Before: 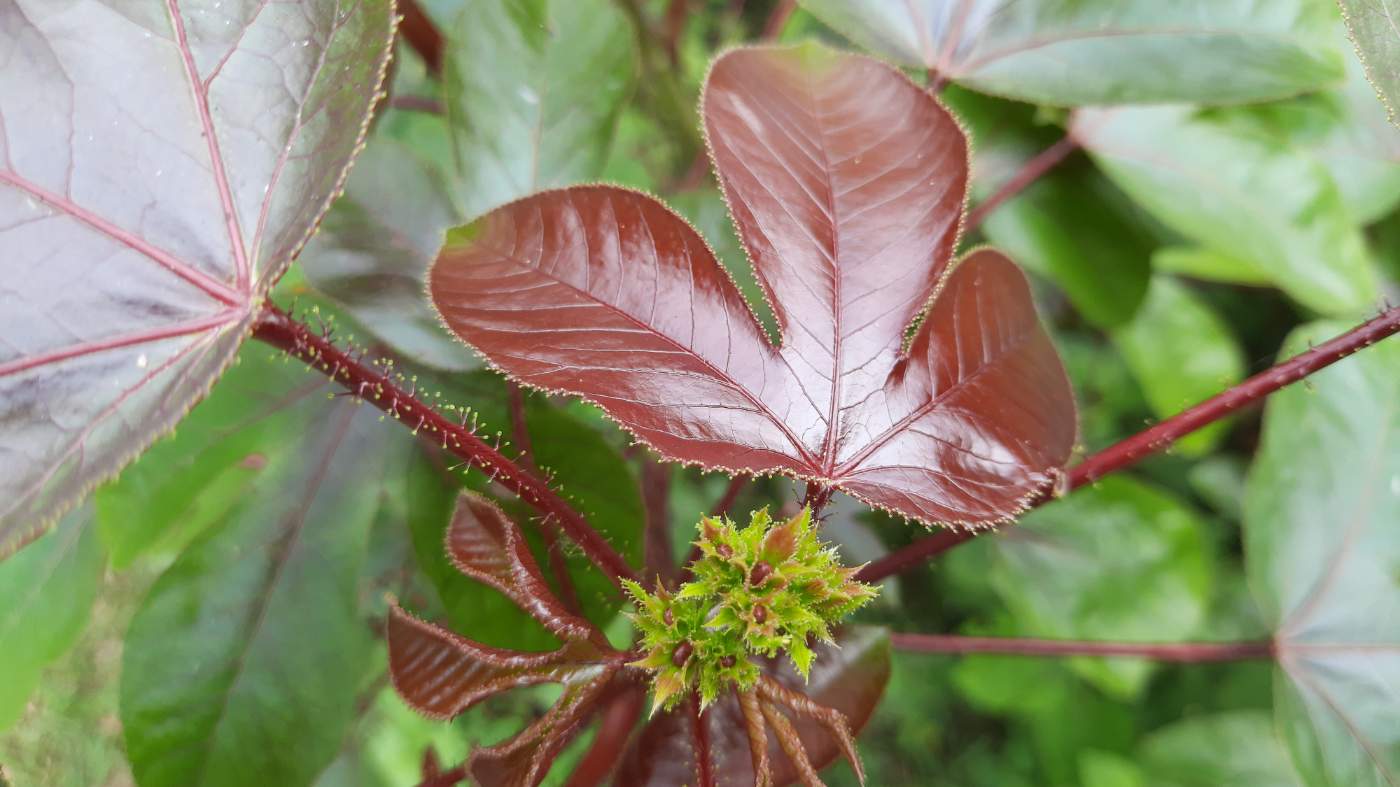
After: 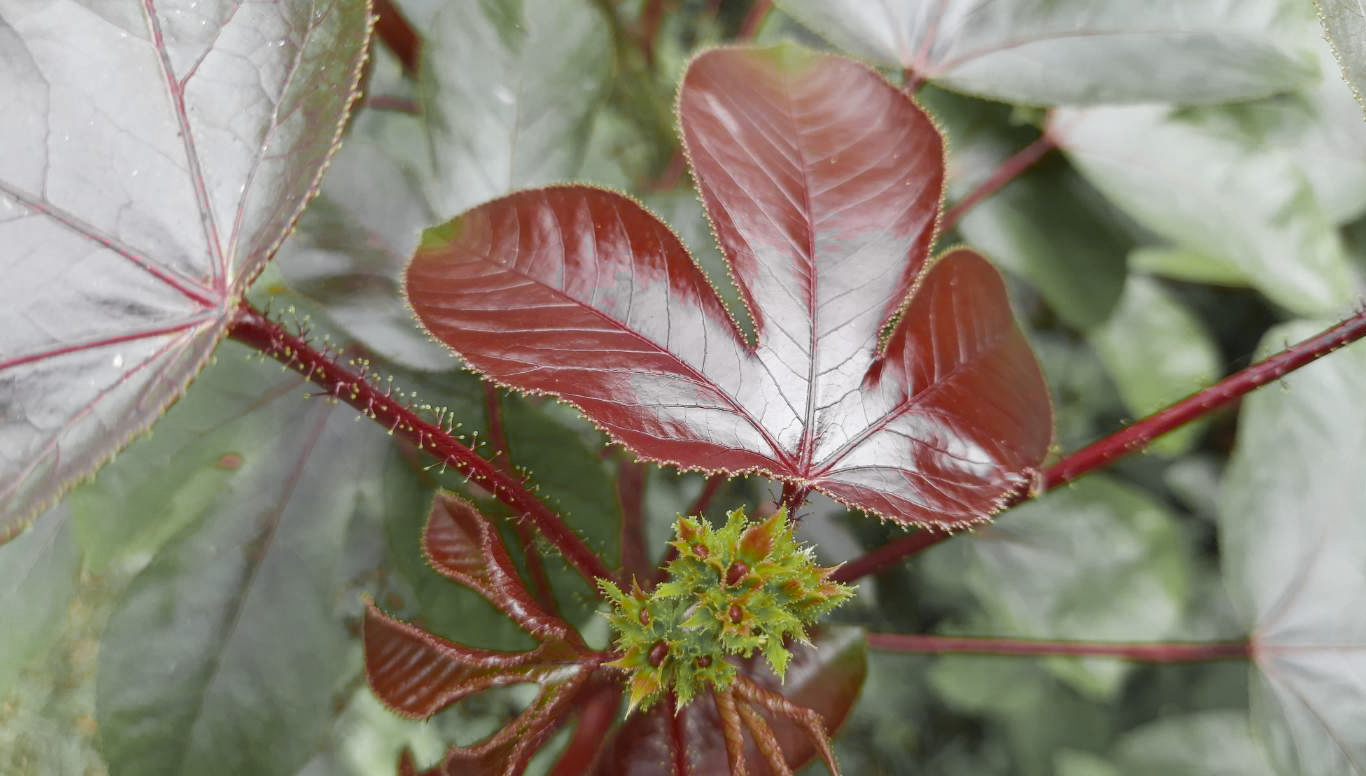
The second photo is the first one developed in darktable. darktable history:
crop and rotate: left 1.774%, right 0.633%, bottom 1.28%
color zones: curves: ch0 [(0.004, 0.388) (0.125, 0.392) (0.25, 0.404) (0.375, 0.5) (0.5, 0.5) (0.625, 0.5) (0.75, 0.5) (0.875, 0.5)]; ch1 [(0, 0.5) (0.125, 0.5) (0.25, 0.5) (0.375, 0.124) (0.524, 0.124) (0.645, 0.128) (0.789, 0.132) (0.914, 0.096) (0.998, 0.068)]
